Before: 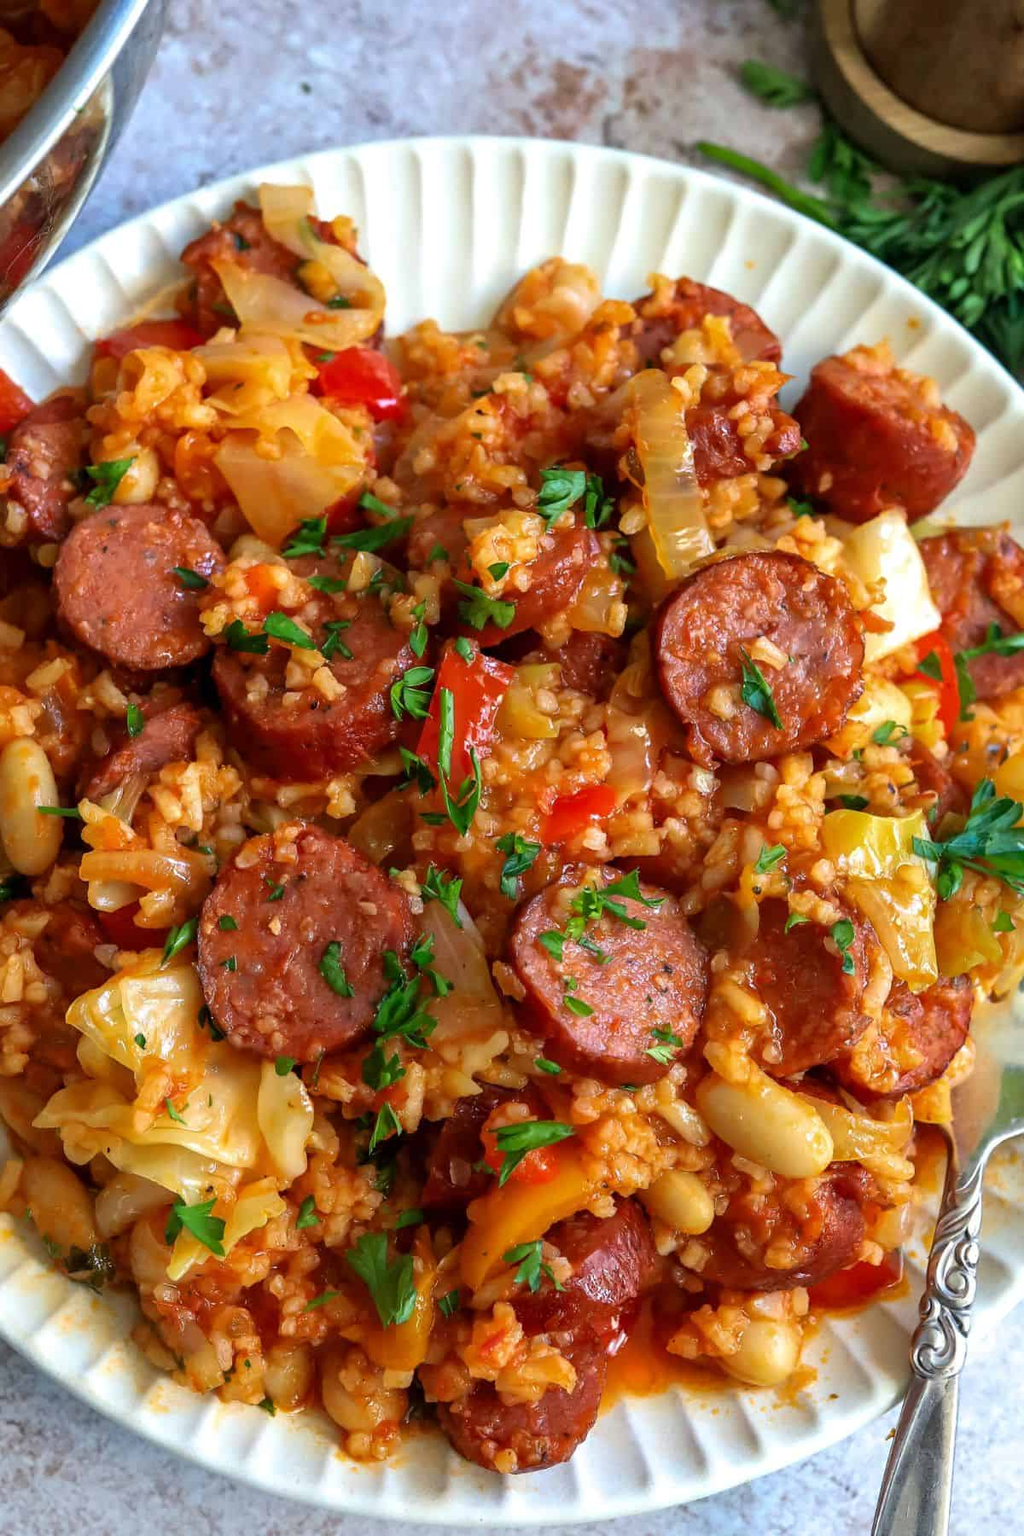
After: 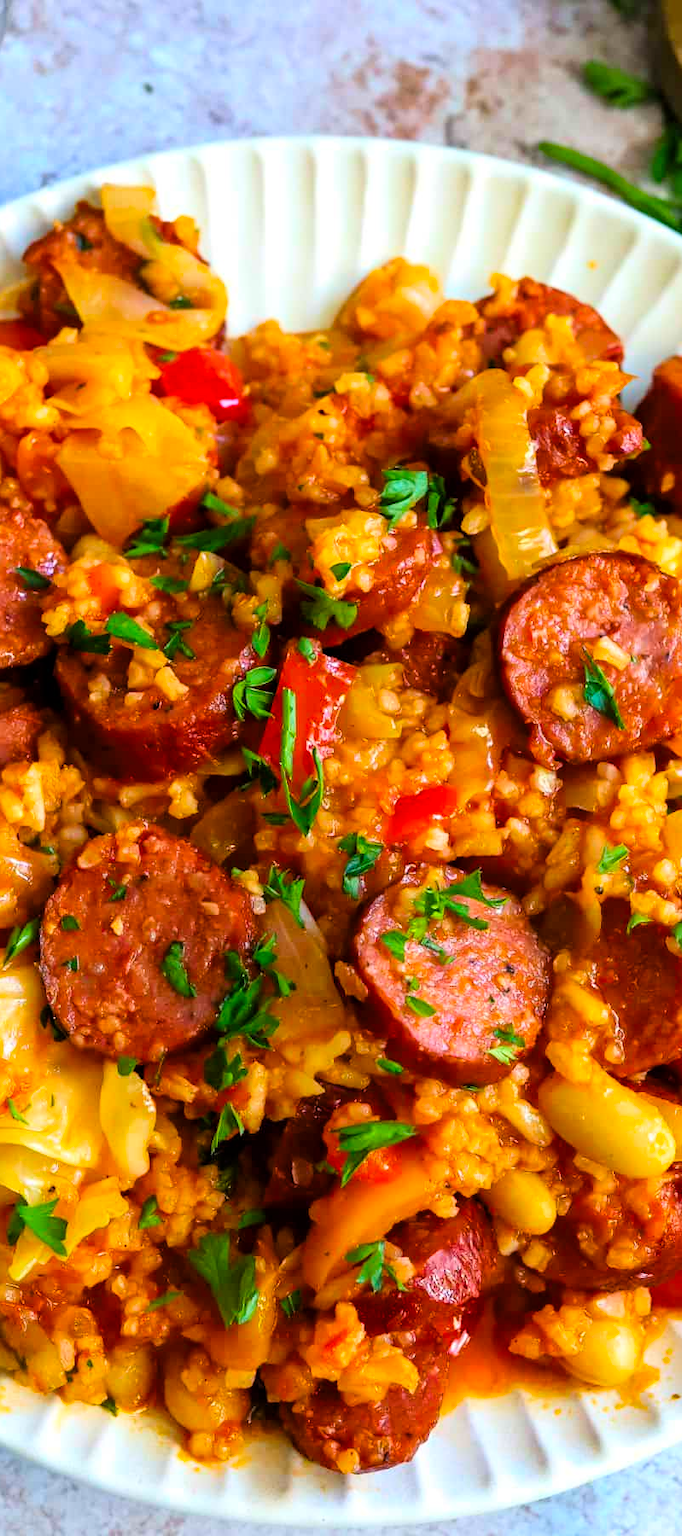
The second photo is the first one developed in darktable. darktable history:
color balance rgb: perceptual saturation grading › global saturation 30%, global vibrance 20%
tone curve: curves: ch0 [(0, 0) (0.004, 0.001) (0.133, 0.112) (0.325, 0.362) (0.832, 0.893) (1, 1)], color space Lab, linked channels, preserve colors none
crop and rotate: left 15.446%, right 17.836%
